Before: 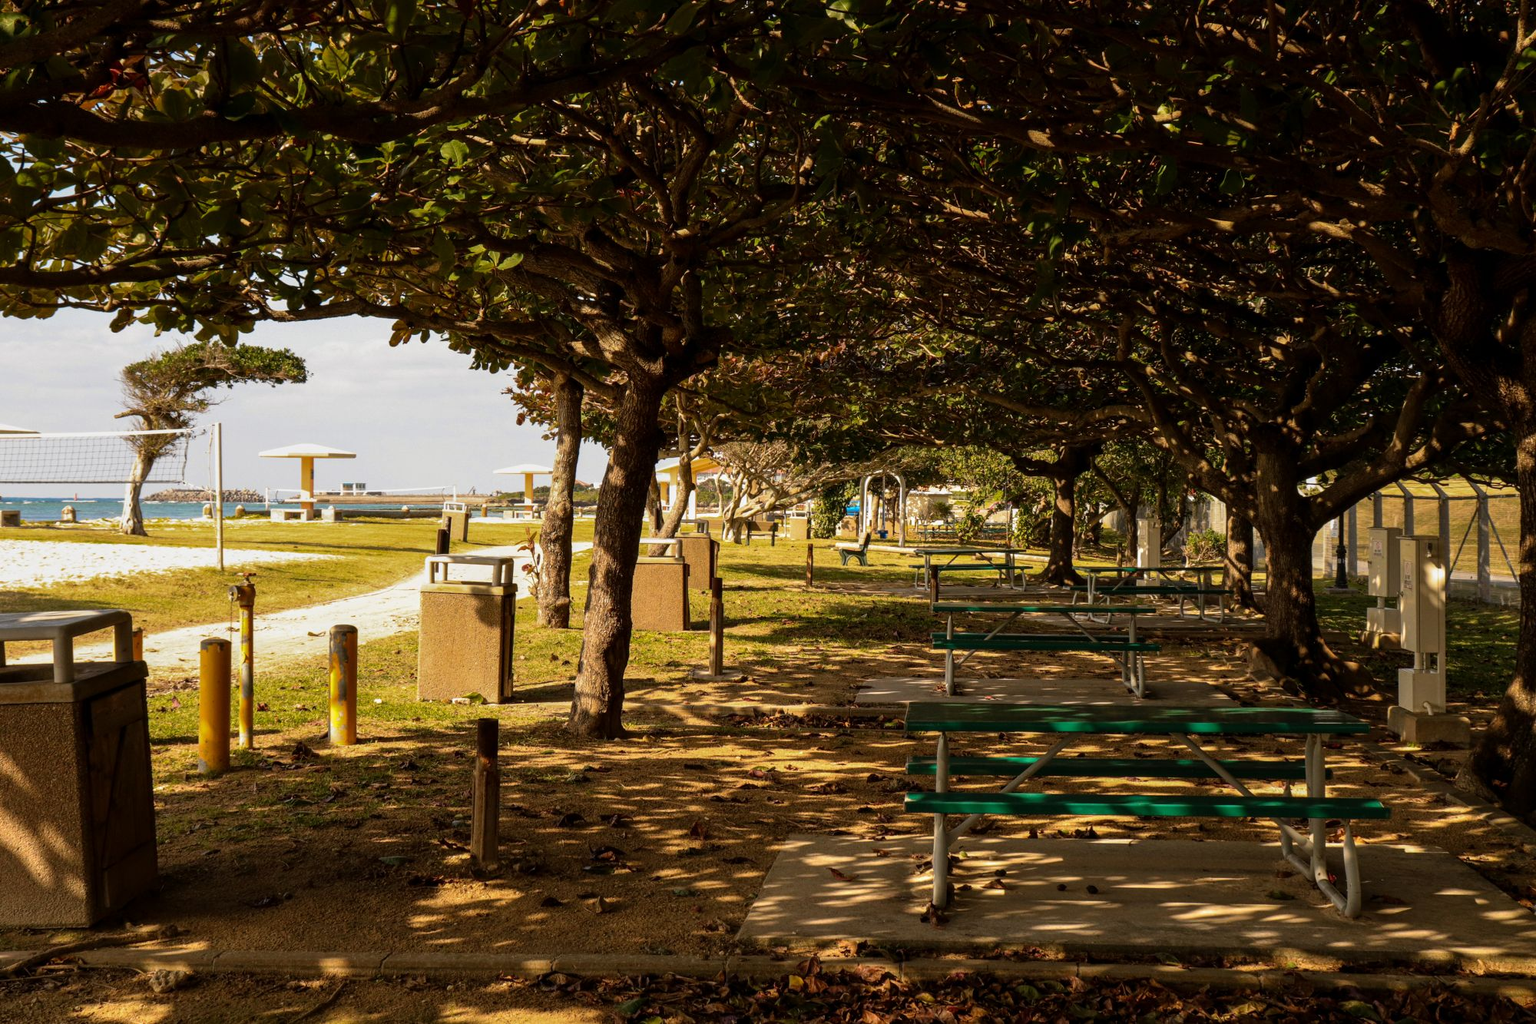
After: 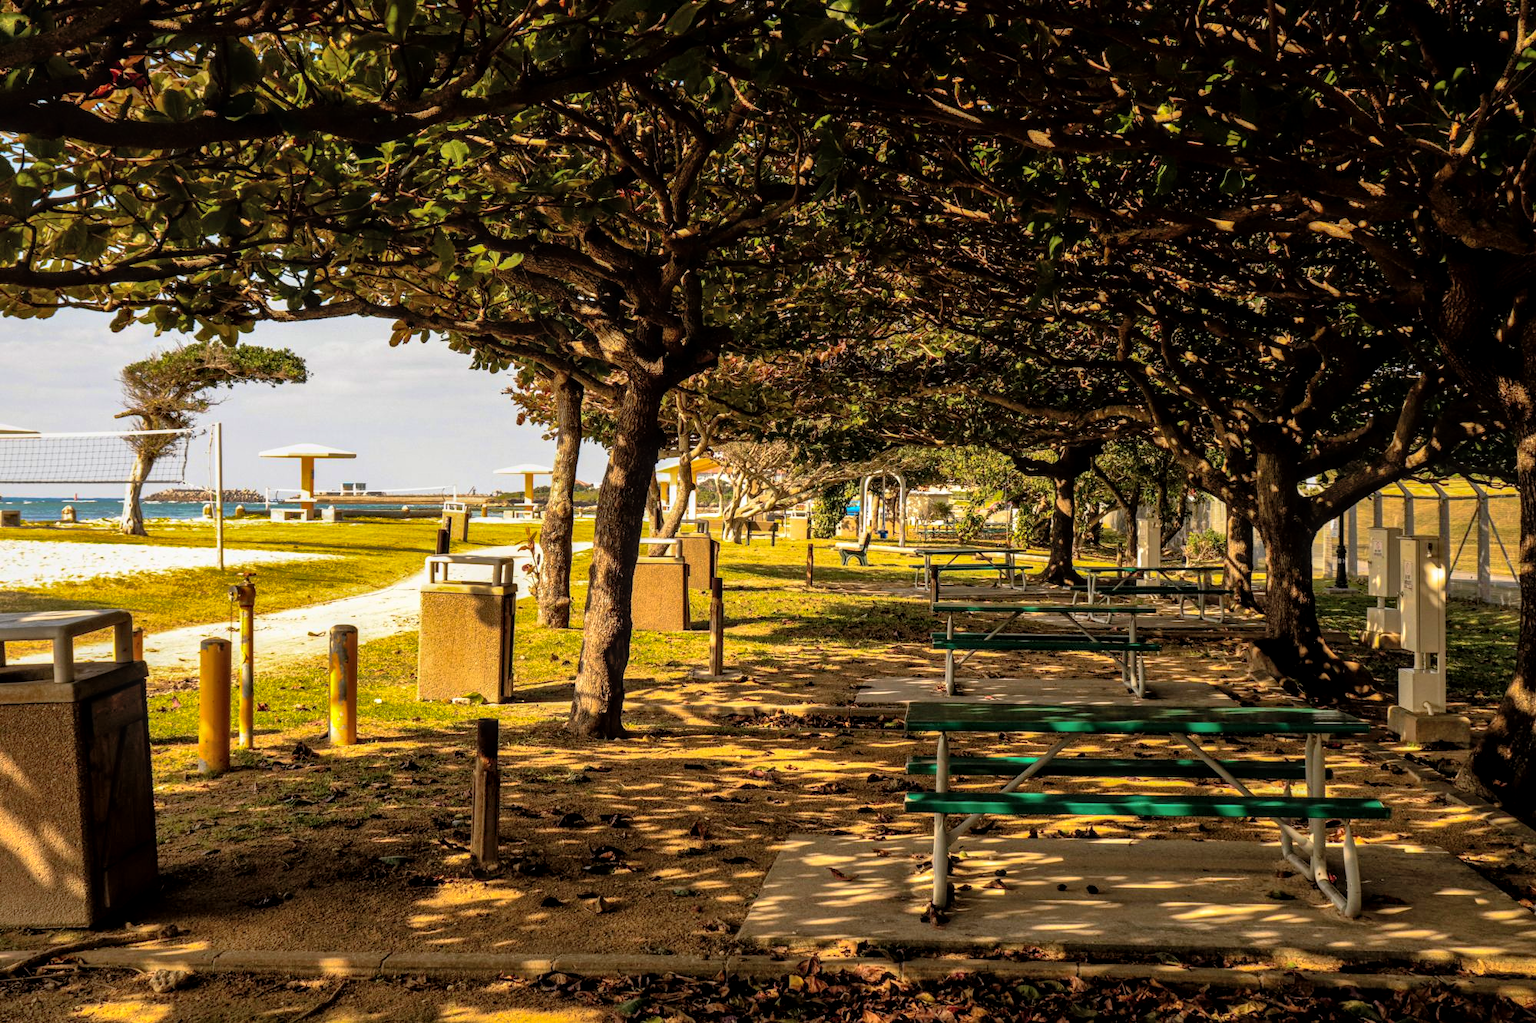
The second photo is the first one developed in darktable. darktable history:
base curve: curves: ch0 [(0, 0) (0.005, 0.002) (0.193, 0.295) (0.399, 0.664) (0.75, 0.928) (1, 1)]
local contrast: on, module defaults
shadows and highlights: highlights -60
